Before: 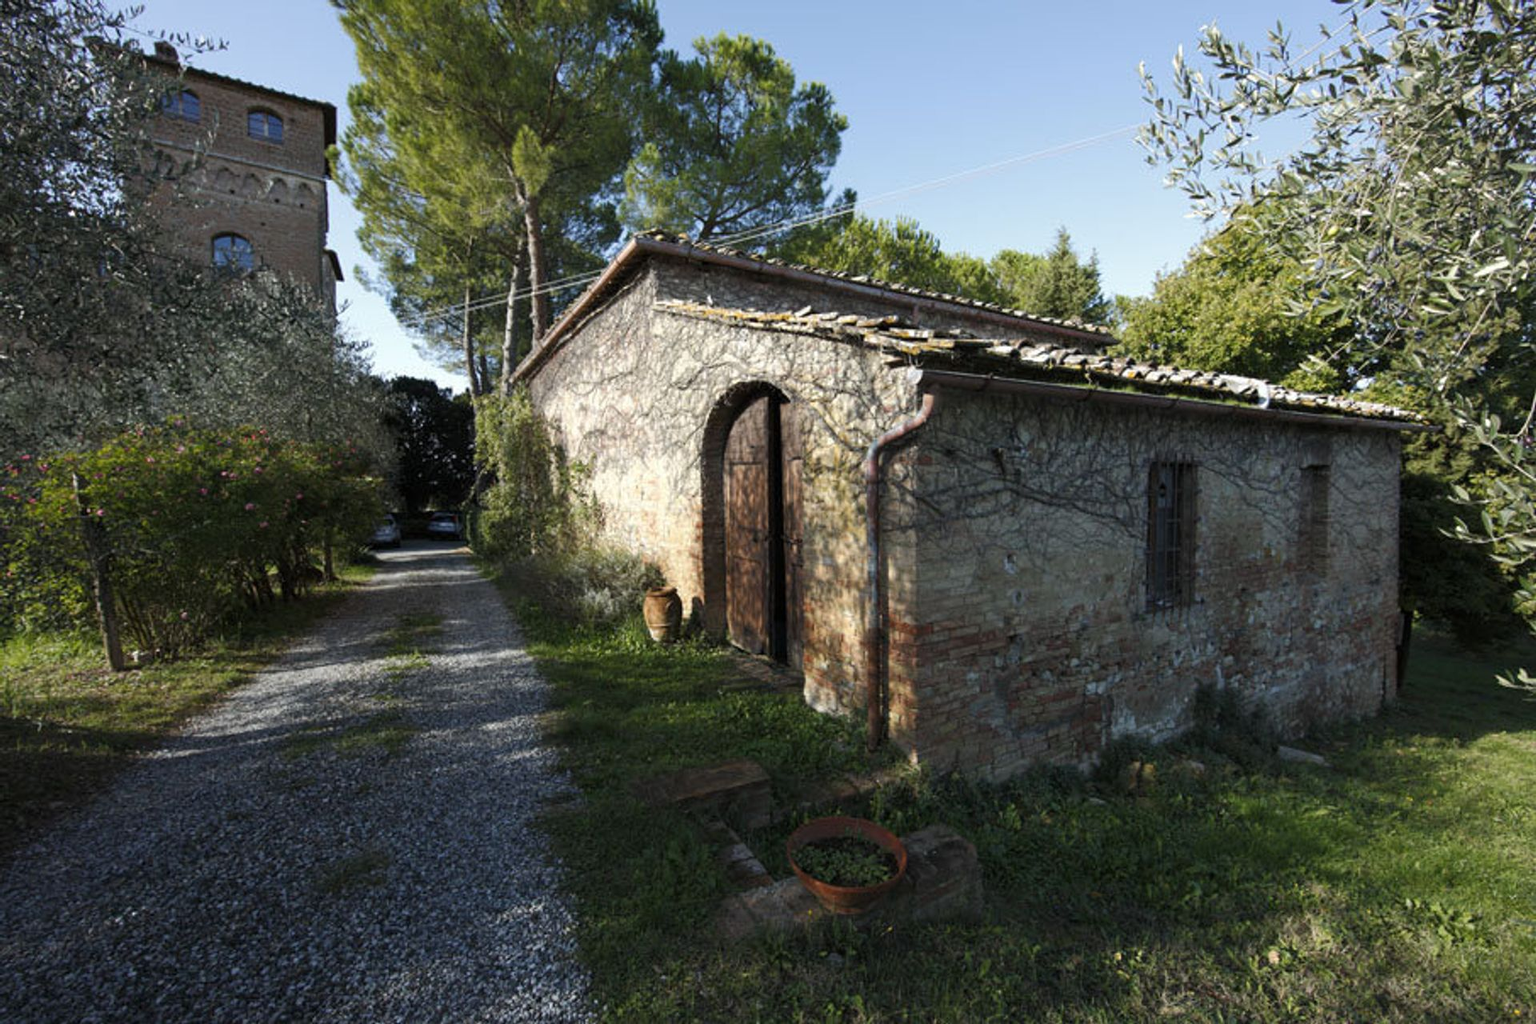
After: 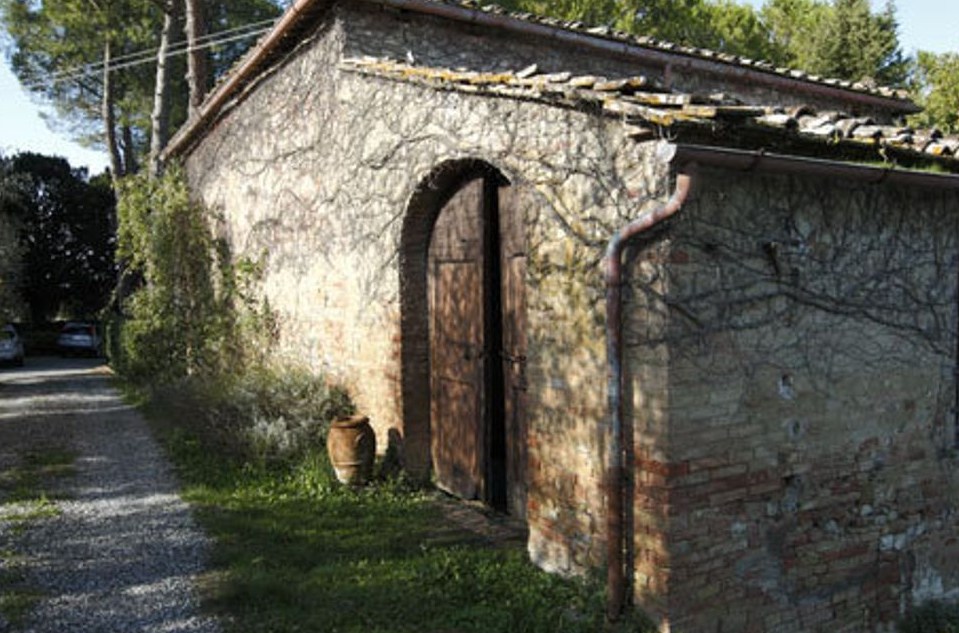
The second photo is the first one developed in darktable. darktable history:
crop: left 24.848%, top 24.92%, right 25.198%, bottom 25.565%
